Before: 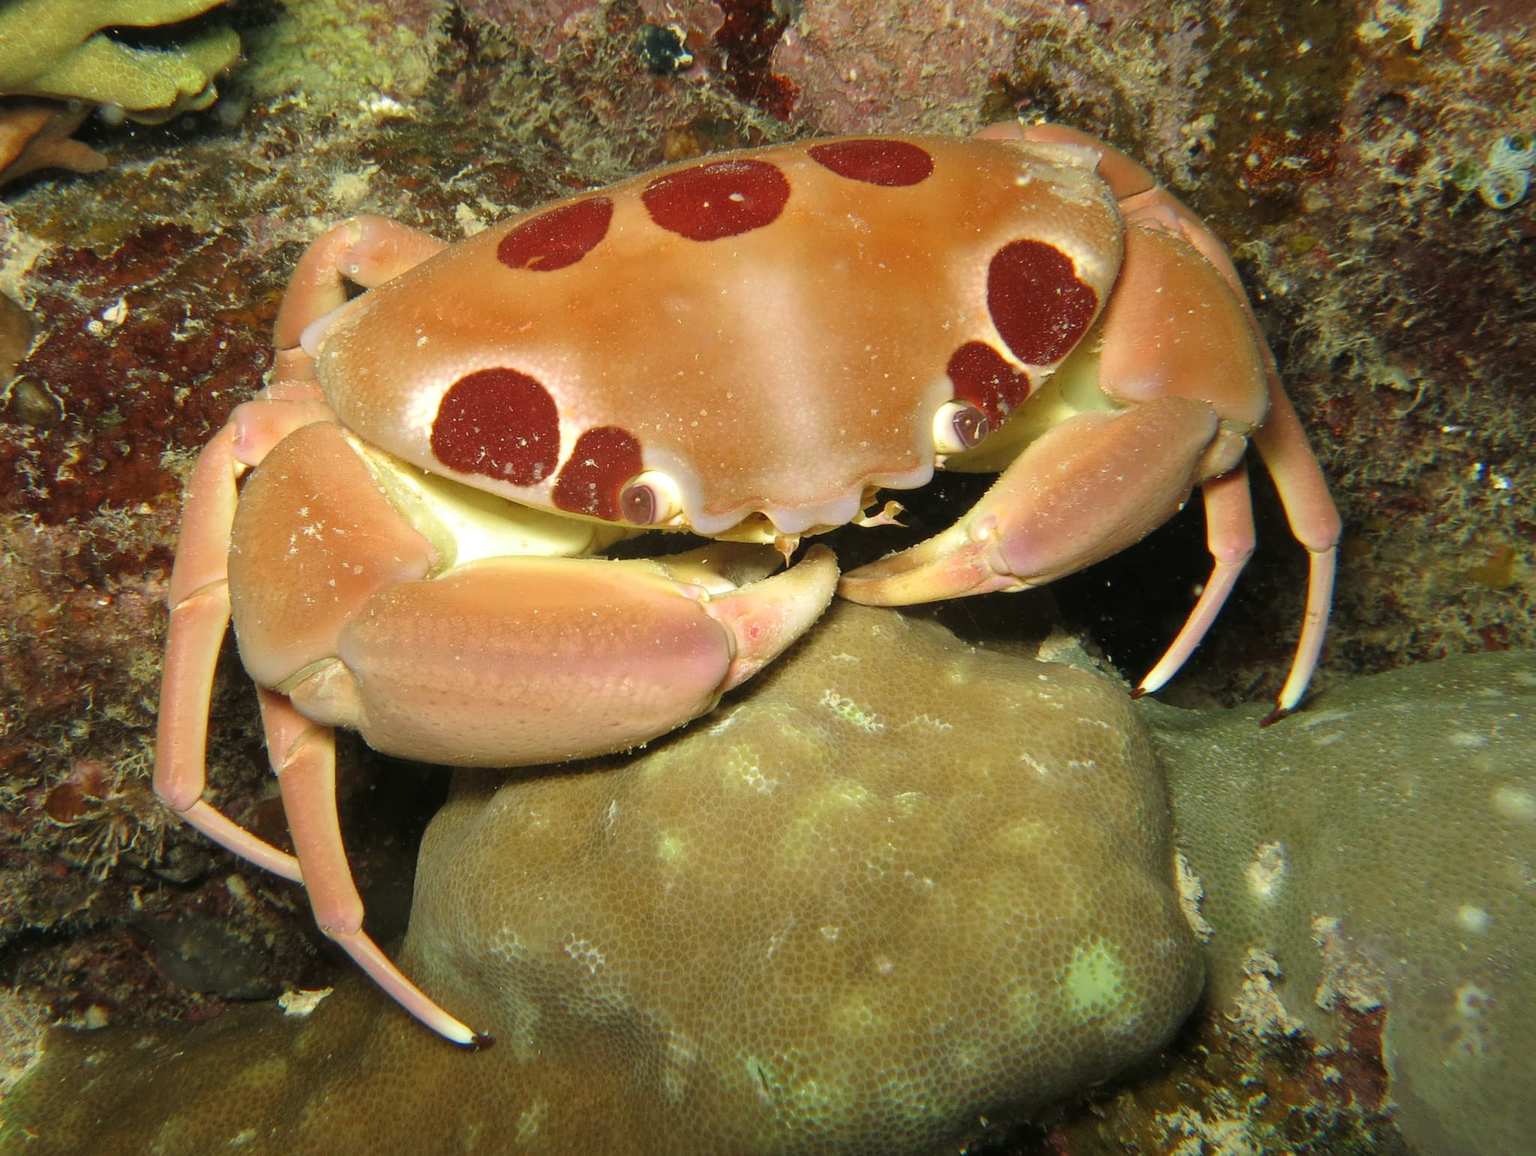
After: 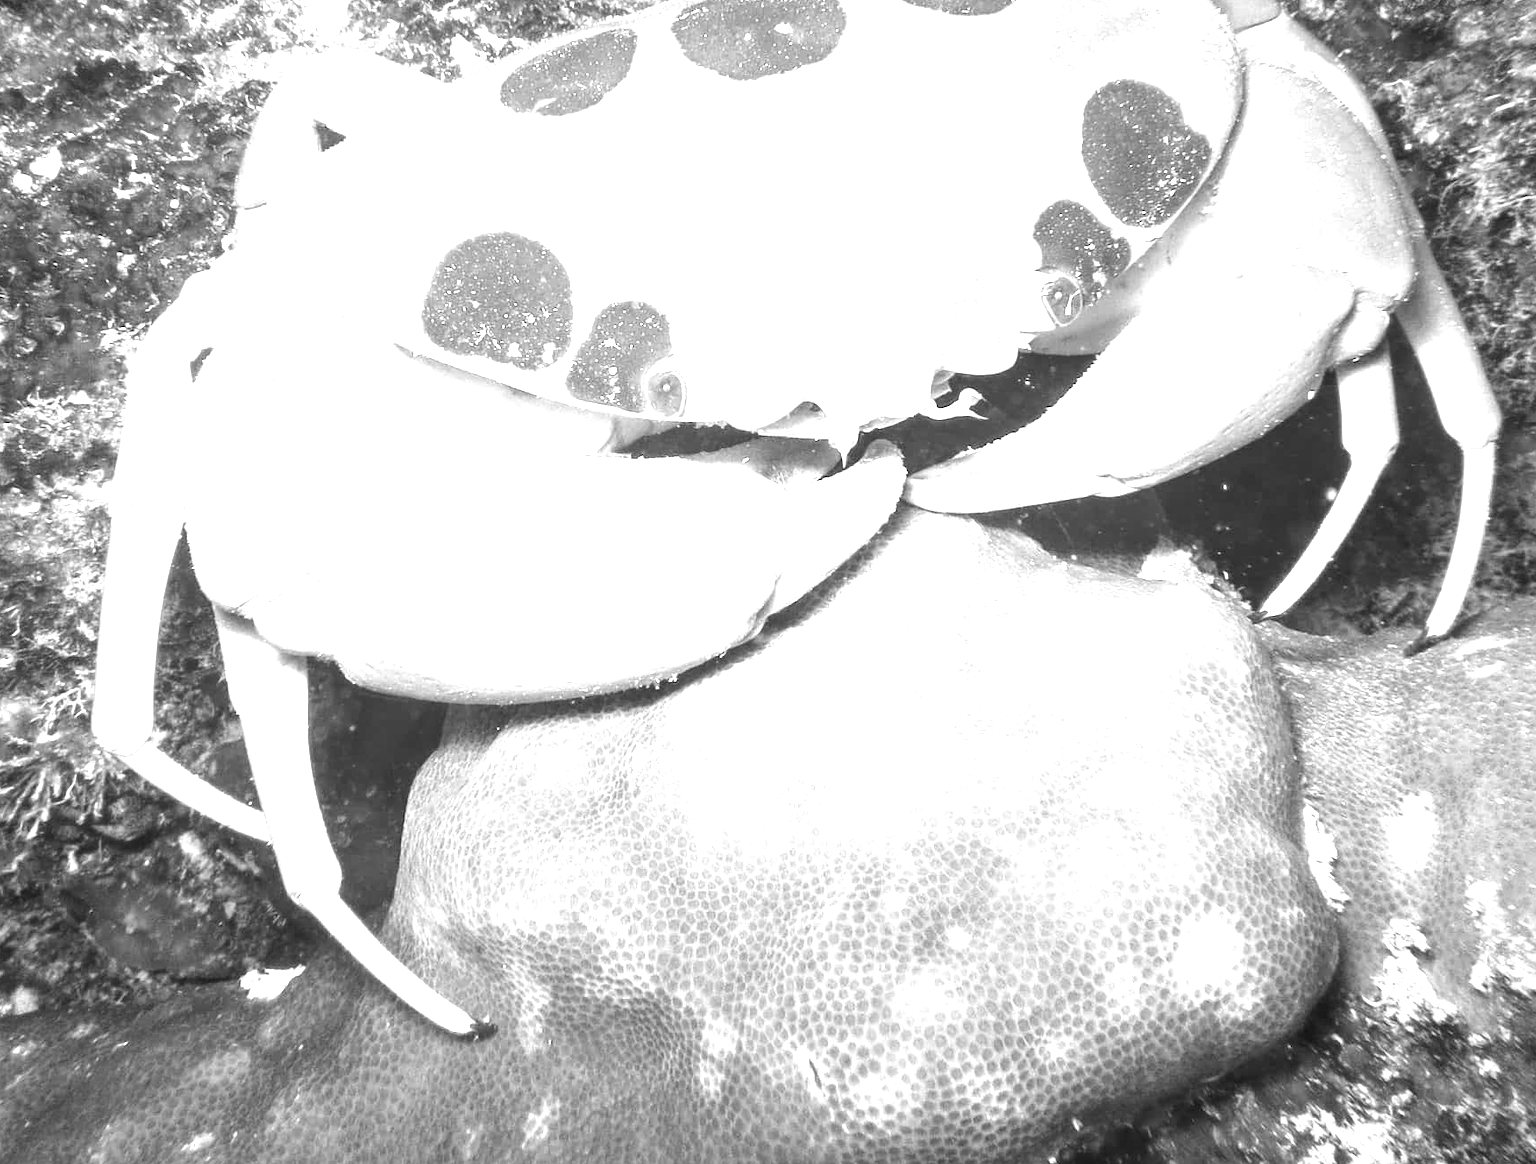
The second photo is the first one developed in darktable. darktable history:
exposure: black level correction 0, exposure 2 EV, compensate highlight preservation false
local contrast: on, module defaults
crop and rotate: left 4.957%, top 15.041%, right 10.701%
color zones: curves: ch0 [(0, 0.613) (0.01, 0.613) (0.245, 0.448) (0.498, 0.529) (0.642, 0.665) (0.879, 0.777) (0.99, 0.613)]; ch1 [(0, 0) (0.143, 0) (0.286, 0) (0.429, 0) (0.571, 0) (0.714, 0) (0.857, 0)]
vignetting: brightness -0.269
color balance rgb: power › luminance 1.448%, perceptual saturation grading › global saturation 0.505%, perceptual brilliance grading › highlights 13.328%, perceptual brilliance grading › mid-tones 7.755%, perceptual brilliance grading › shadows -17.722%
